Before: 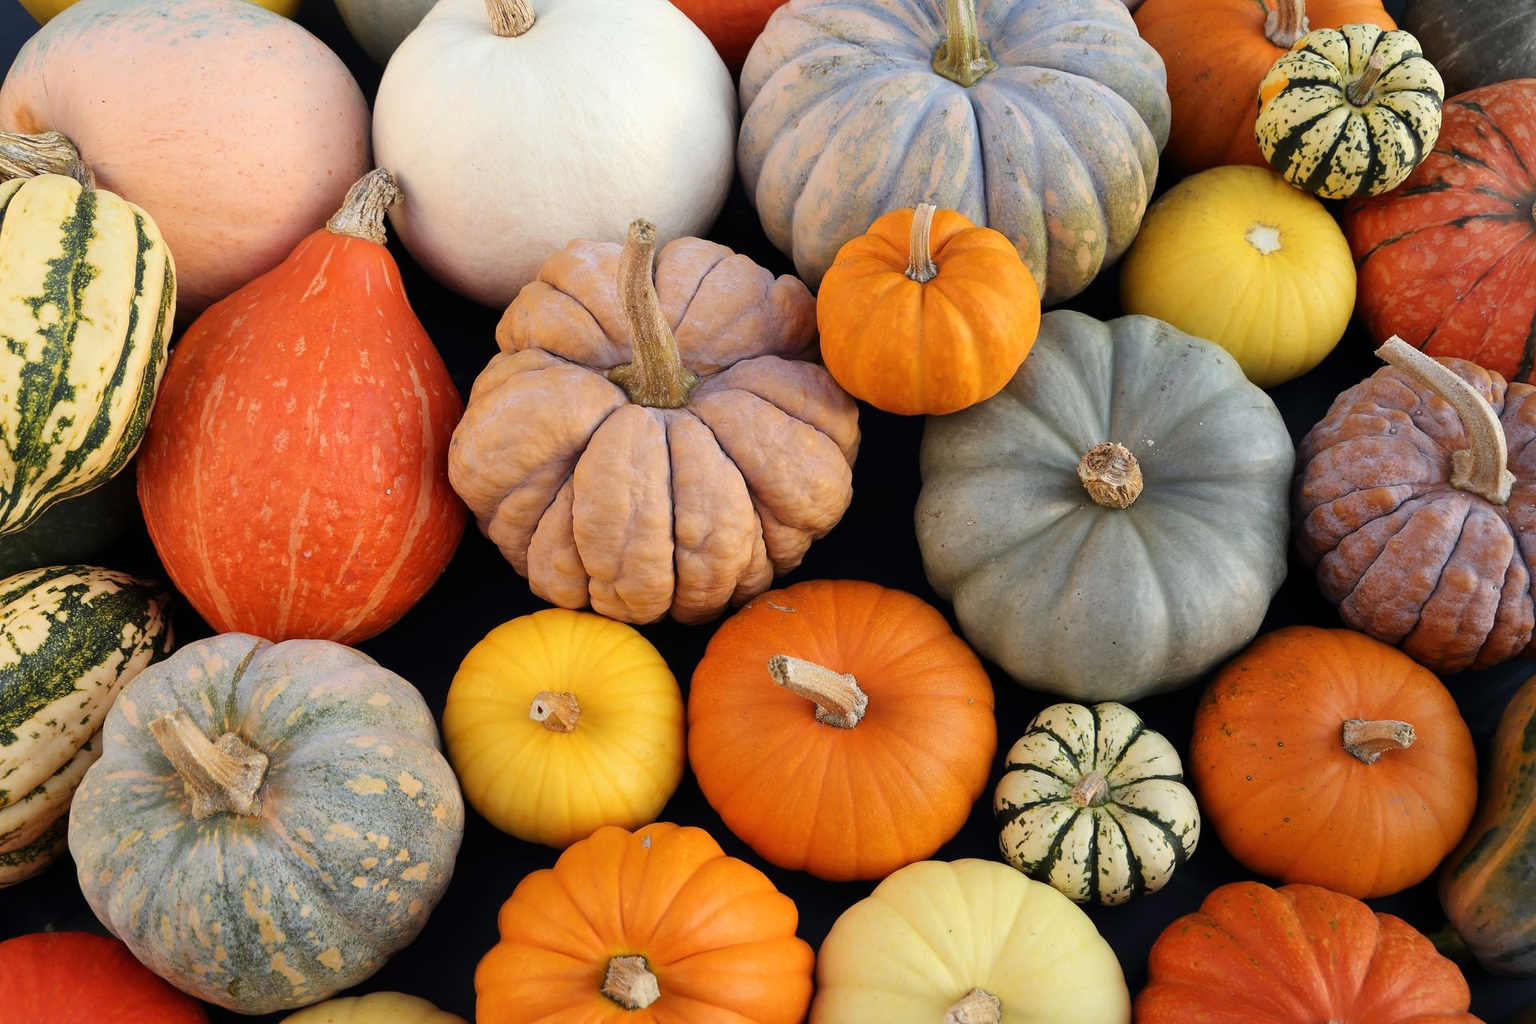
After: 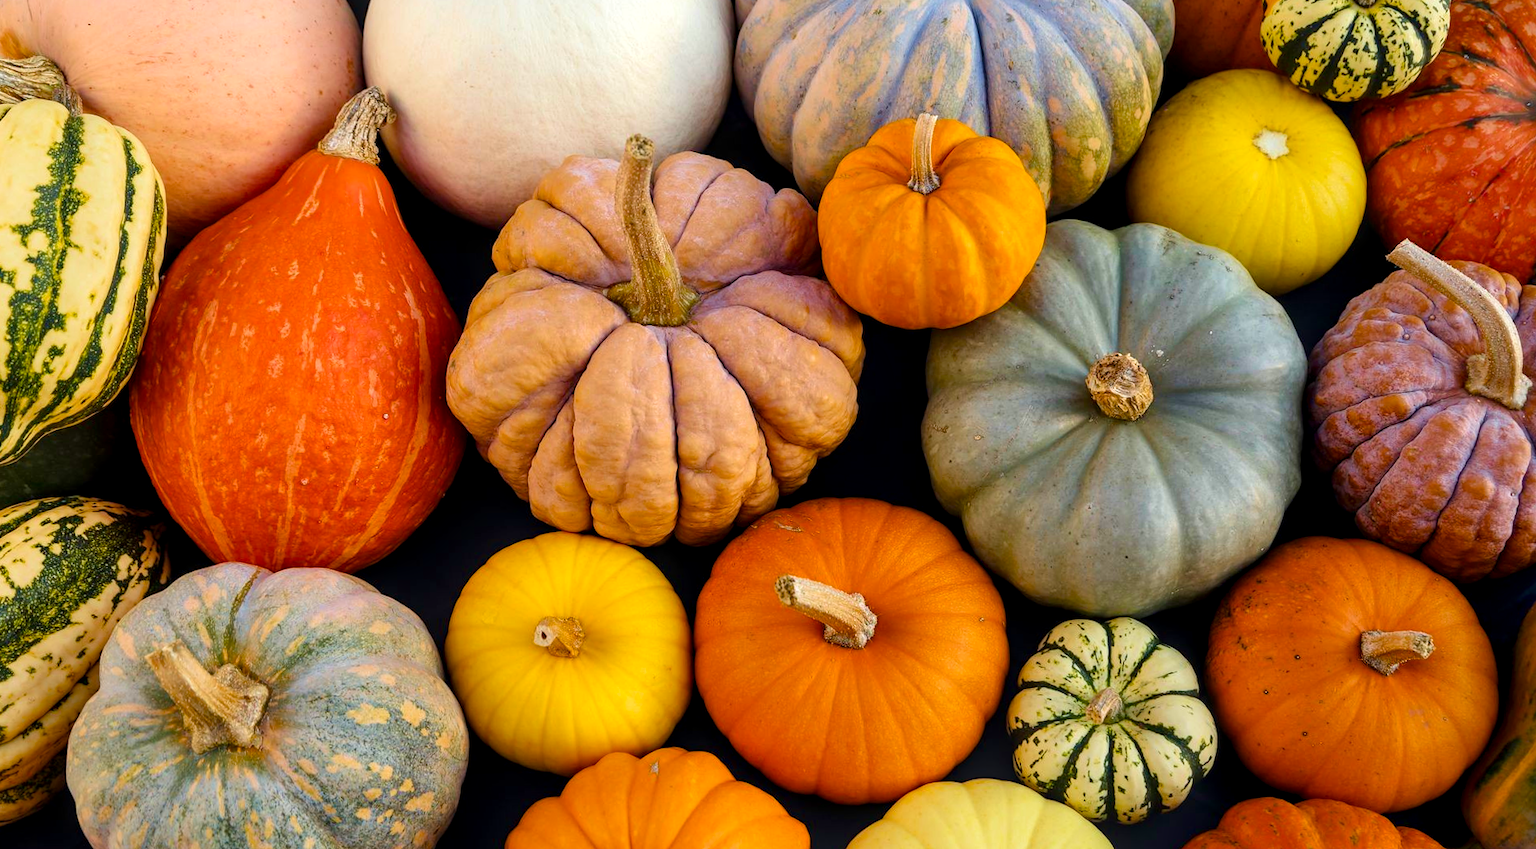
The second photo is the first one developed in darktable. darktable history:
velvia: on, module defaults
rotate and perspective: rotation -1°, crop left 0.011, crop right 0.989, crop top 0.025, crop bottom 0.975
local contrast: detail 130%
color balance rgb: perceptual saturation grading › global saturation 20%, perceptual saturation grading › highlights -25%, perceptual saturation grading › shadows 25%, global vibrance 50%
crop: top 7.625%, bottom 8.027%
